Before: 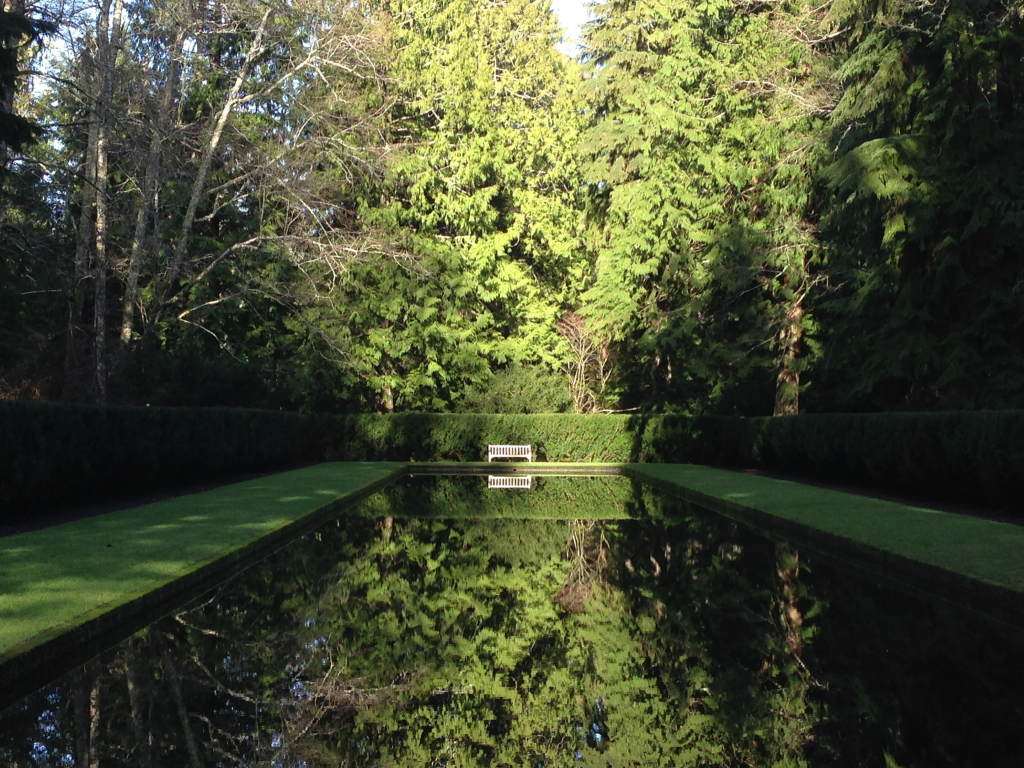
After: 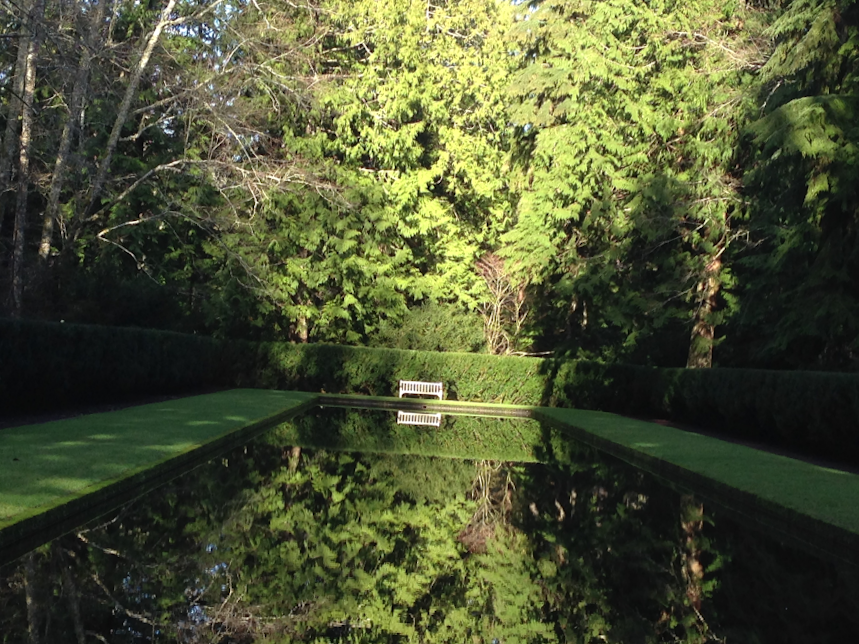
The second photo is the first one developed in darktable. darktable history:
crop and rotate: angle -3.27°, left 5.211%, top 5.211%, right 4.607%, bottom 4.607%
exposure: exposure 0.127 EV, compensate highlight preservation false
